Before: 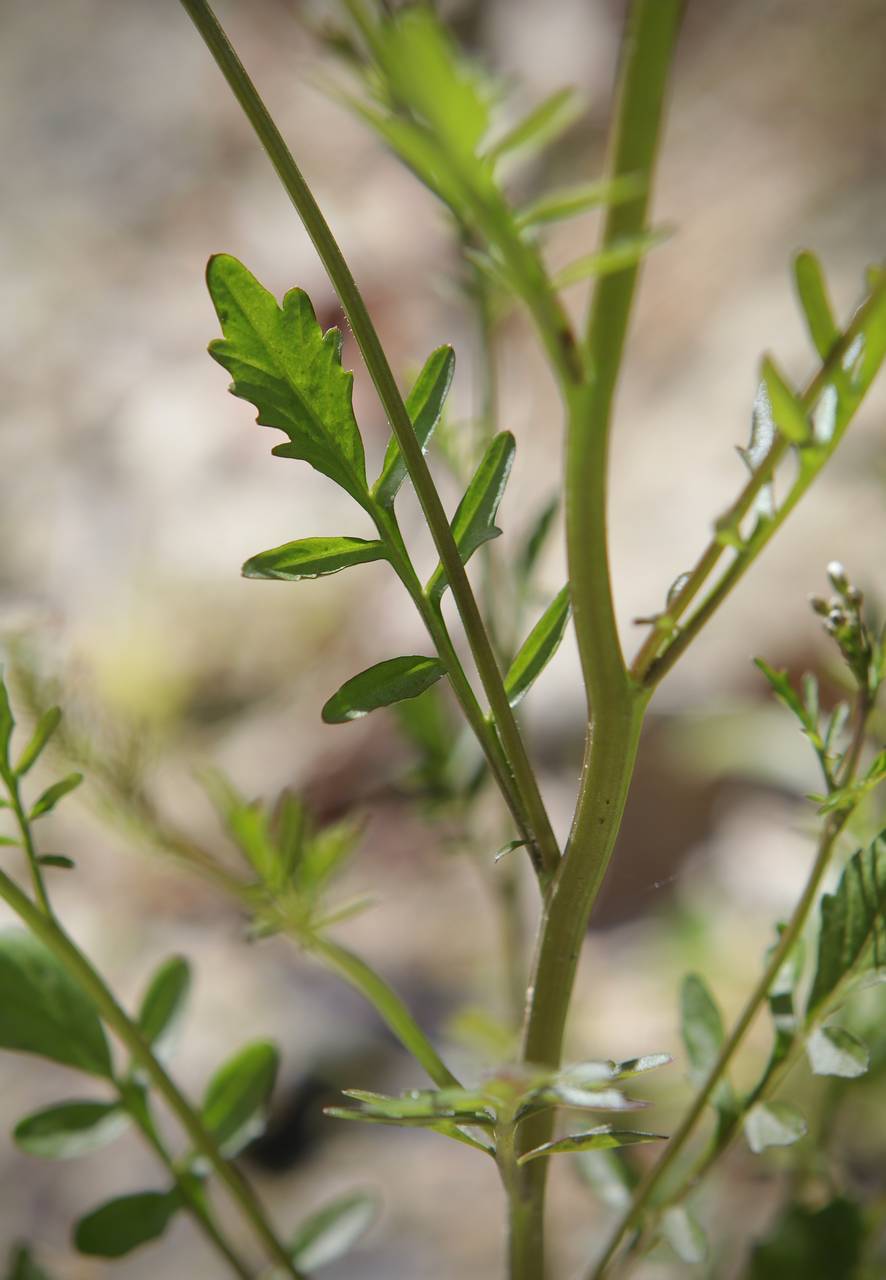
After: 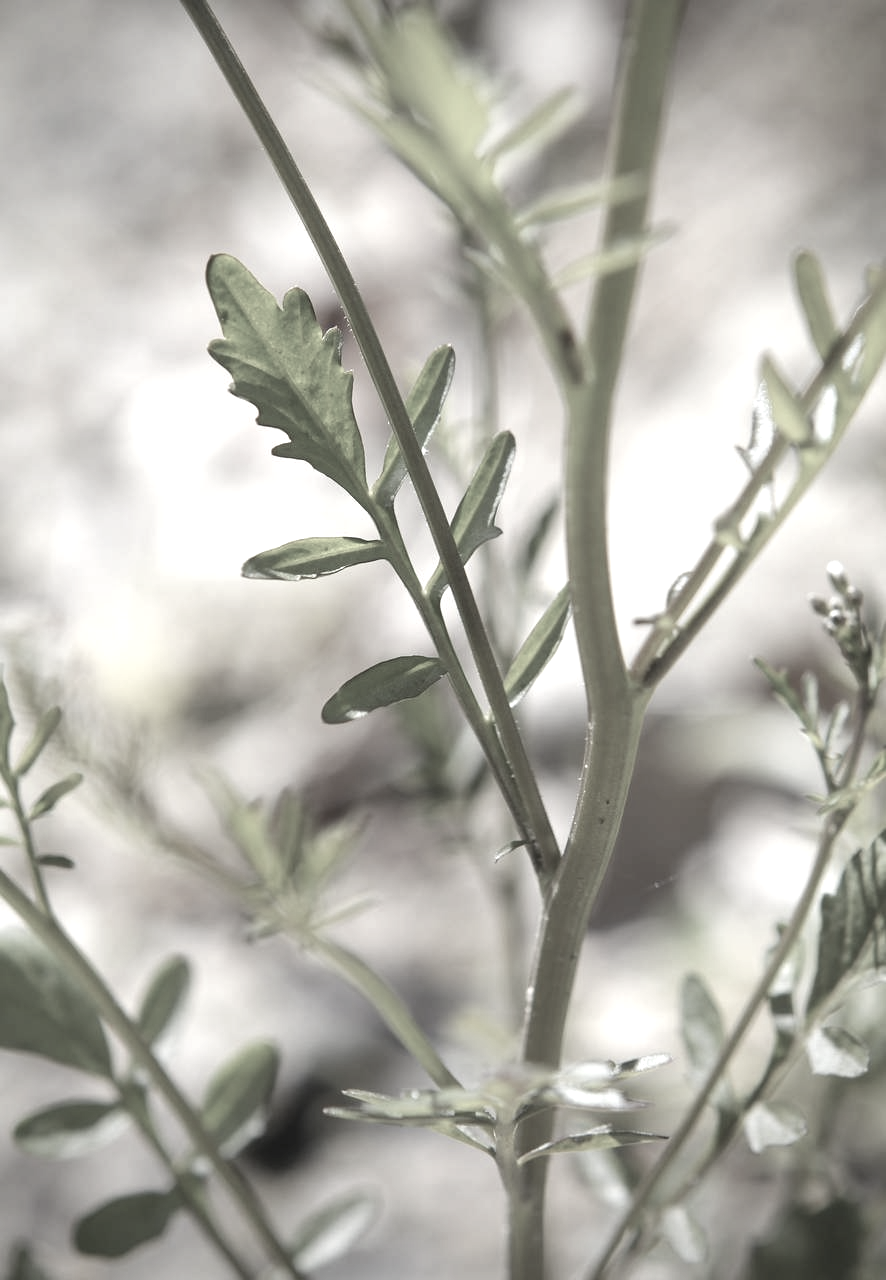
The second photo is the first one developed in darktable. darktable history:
exposure: exposure 0.74 EV, compensate highlight preservation false
color correction: saturation 0.2
